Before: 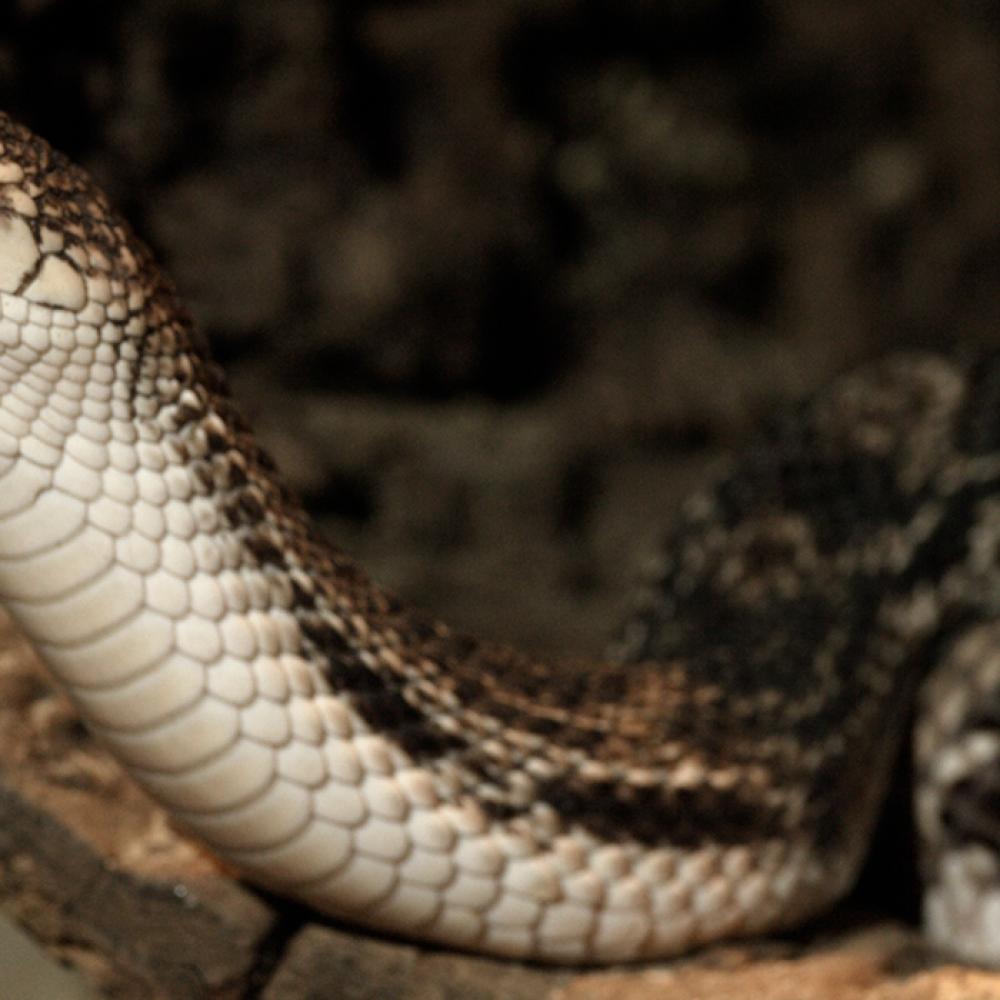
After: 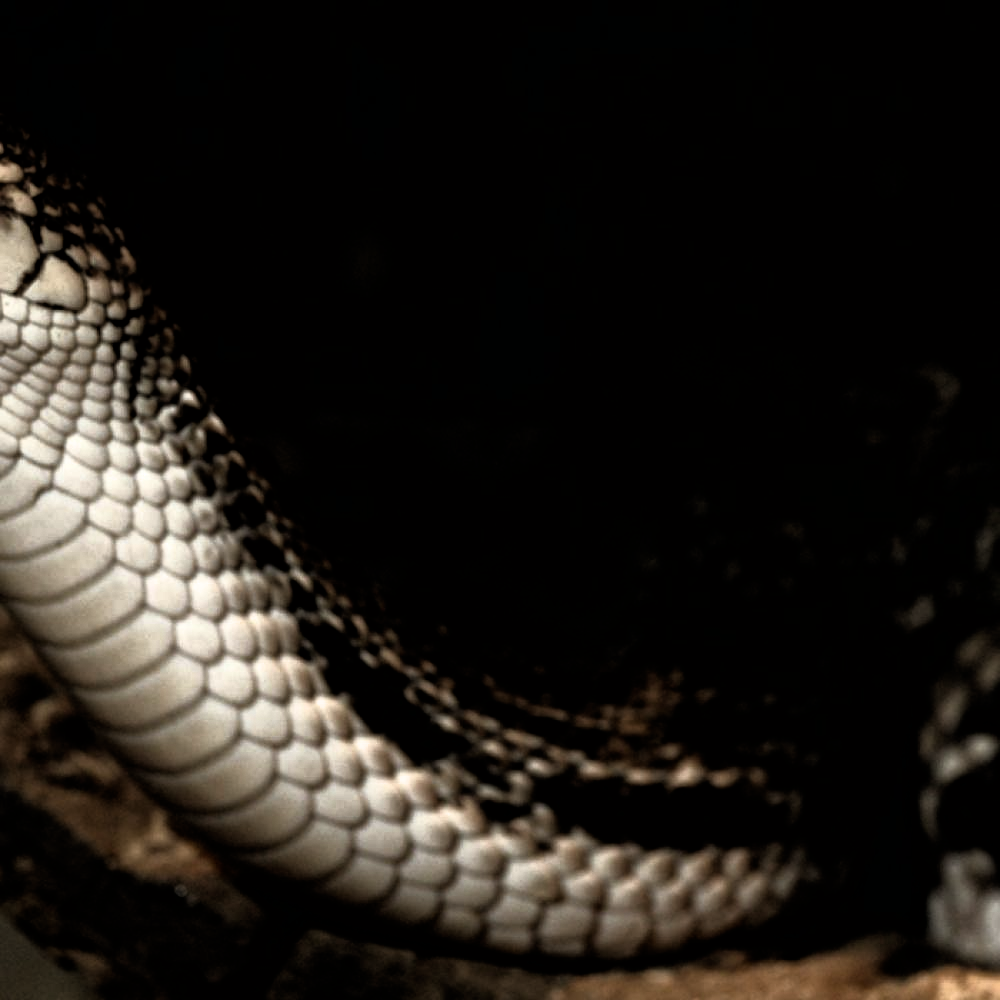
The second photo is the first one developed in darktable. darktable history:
haze removal: compatibility mode true, adaptive false
rgb curve: curves: ch0 [(0, 0) (0.415, 0.237) (1, 1)]
filmic rgb: black relative exposure -3.63 EV, white relative exposure 2.16 EV, hardness 3.62
